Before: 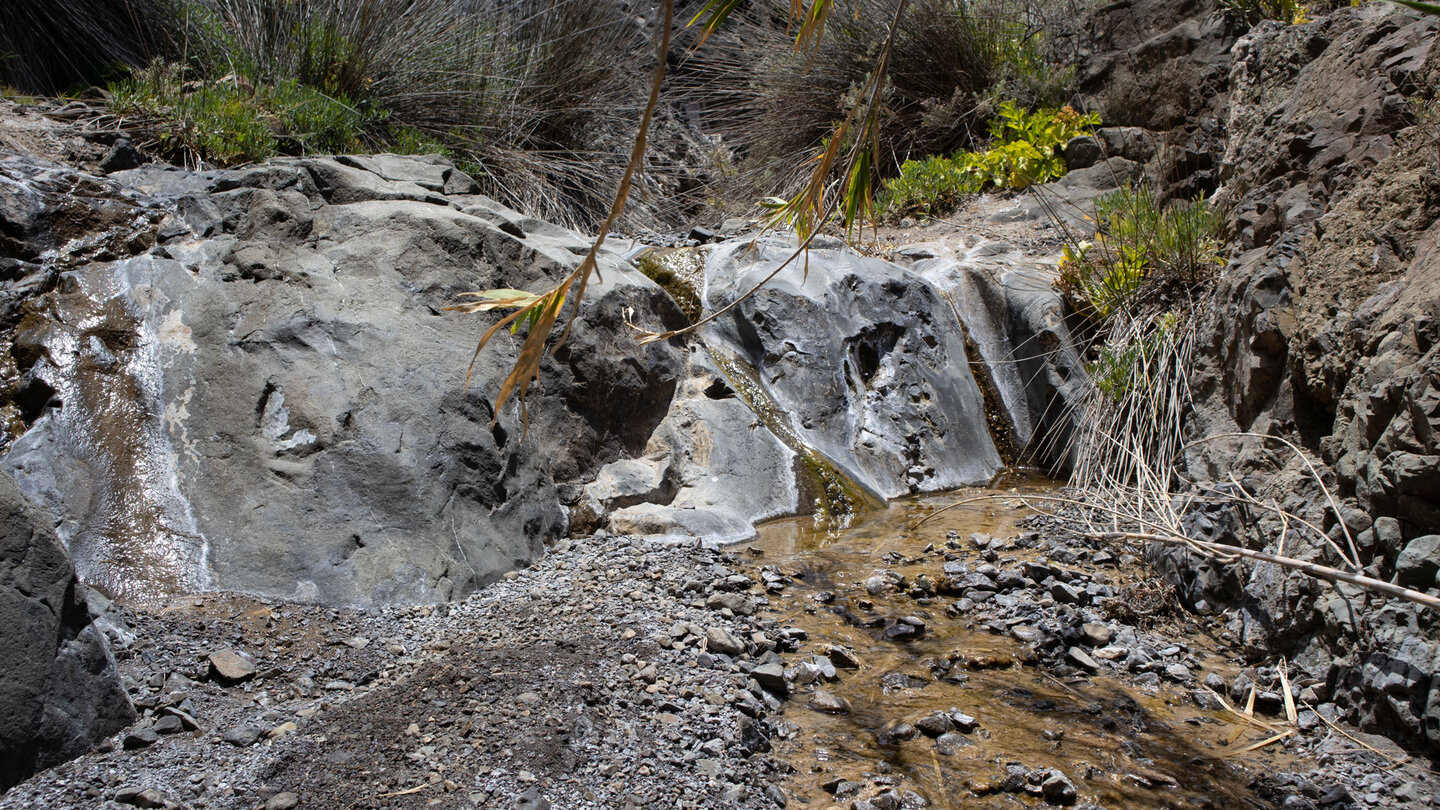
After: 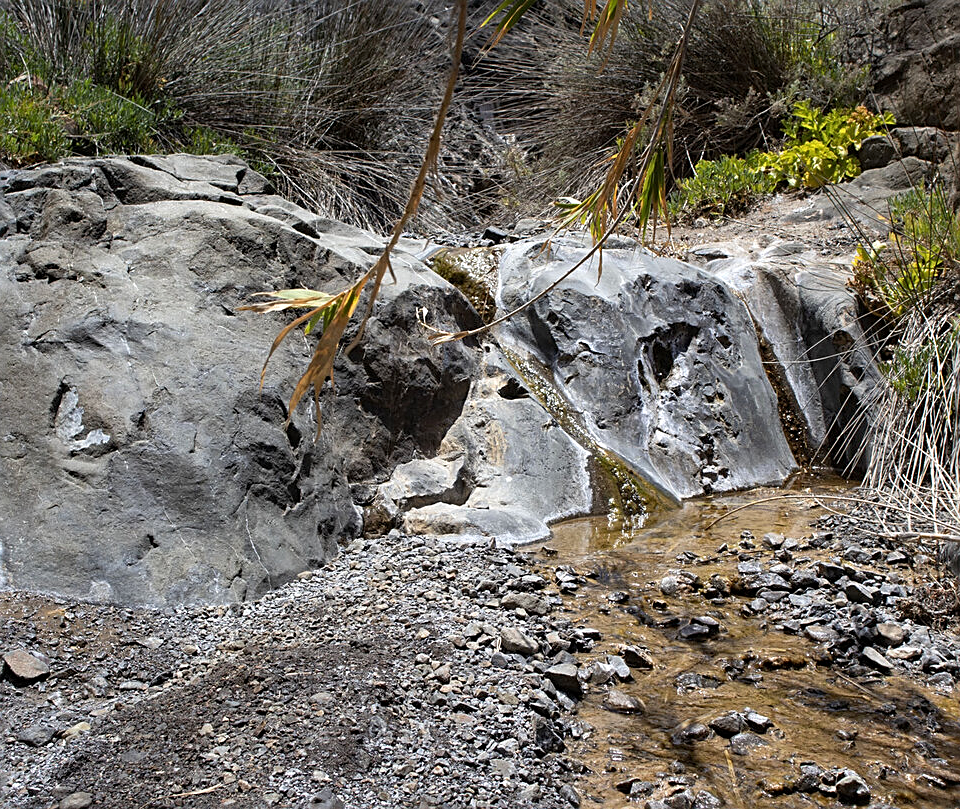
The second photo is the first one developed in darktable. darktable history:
exposure: exposure 0.202 EV, compensate highlight preservation false
sharpen: amount 0.561
crop and rotate: left 14.347%, right 18.978%
